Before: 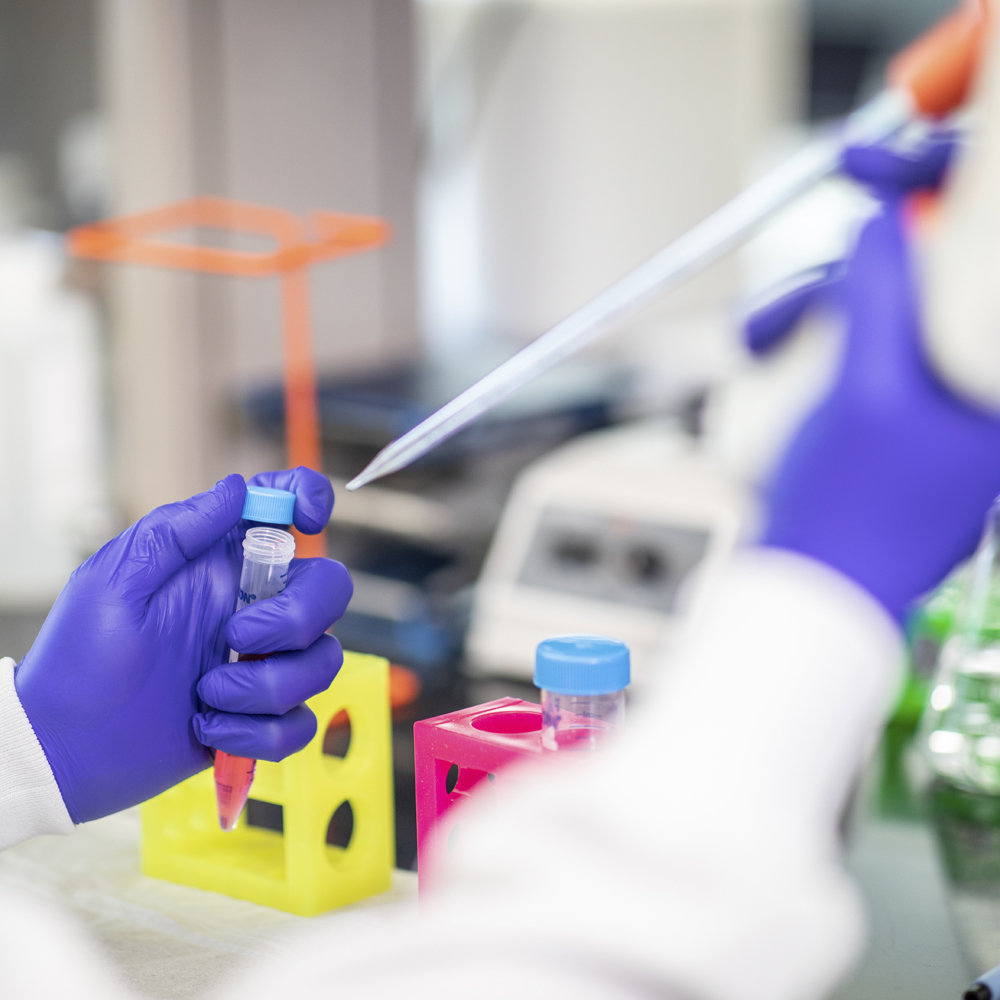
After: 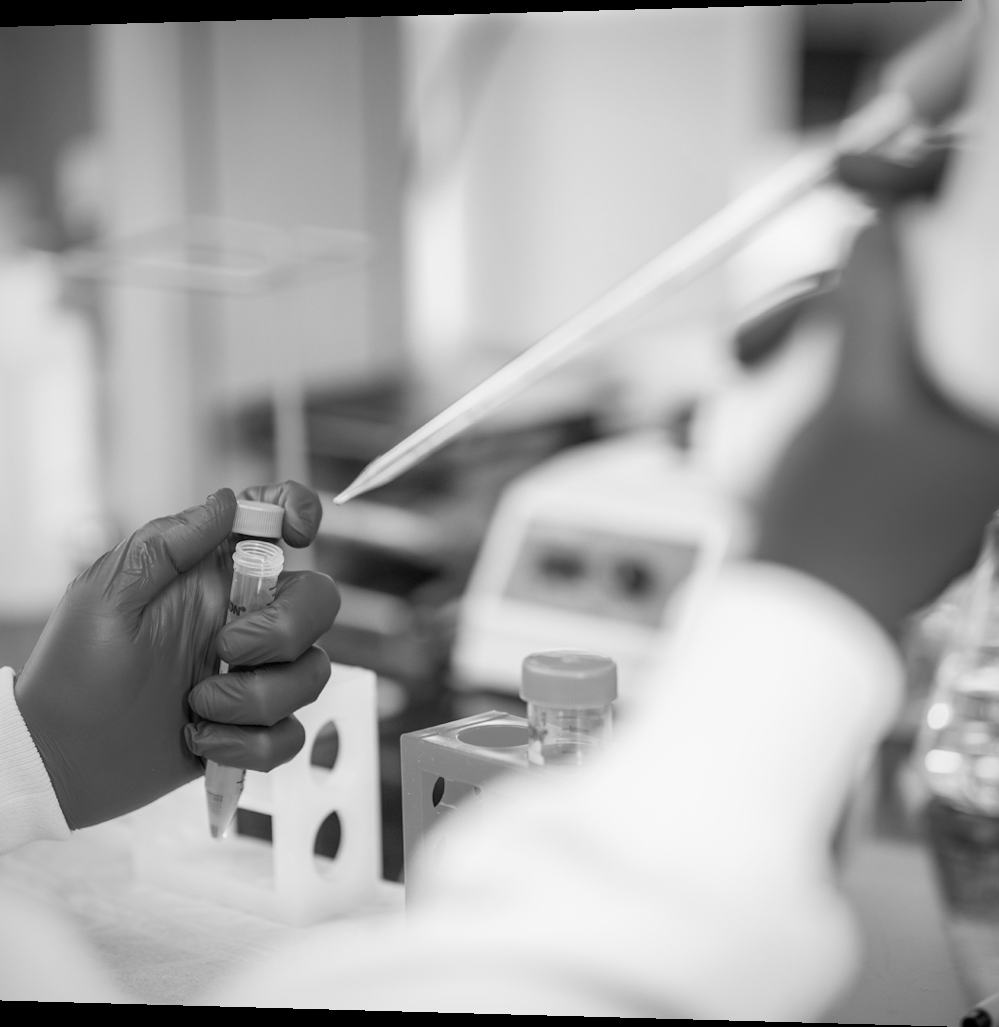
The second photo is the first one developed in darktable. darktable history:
rotate and perspective: lens shift (horizontal) -0.055, automatic cropping off
monochrome: a -6.99, b 35.61, size 1.4
vignetting: fall-off start 80.87%, fall-off radius 61.59%, brightness -0.384, saturation 0.007, center (0, 0.007), automatic ratio true, width/height ratio 1.418
